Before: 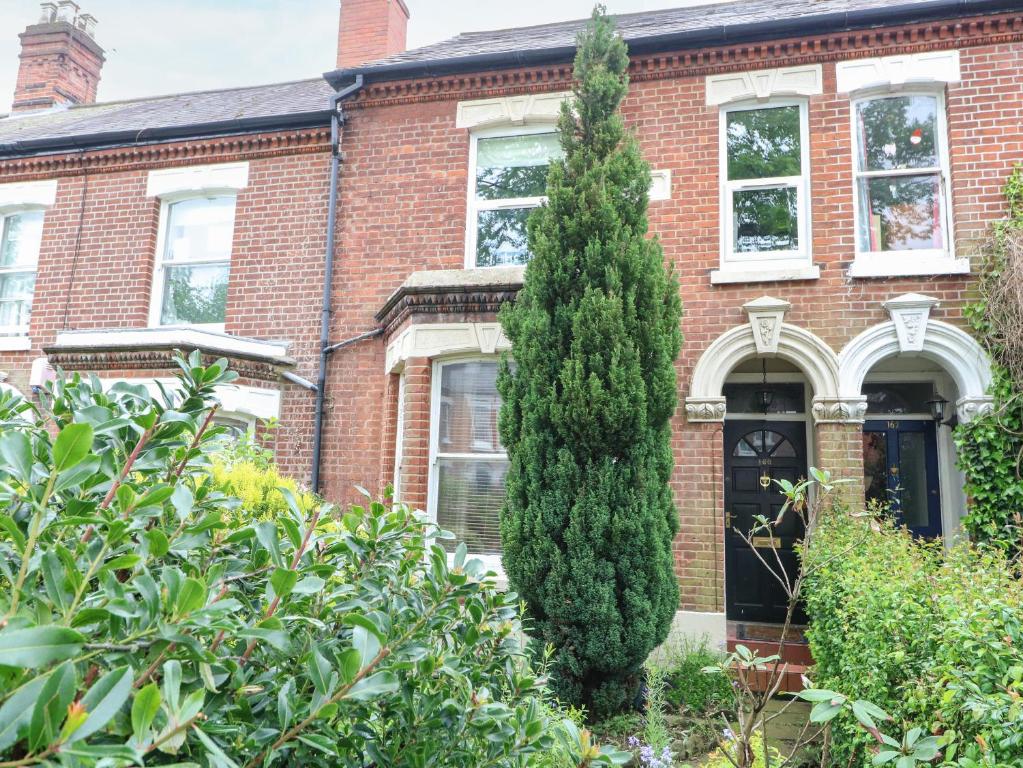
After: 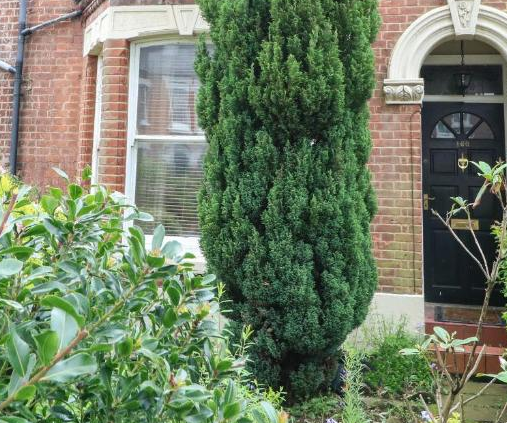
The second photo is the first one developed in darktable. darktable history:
crop: left 29.594%, top 41.411%, right 20.782%, bottom 3.488%
